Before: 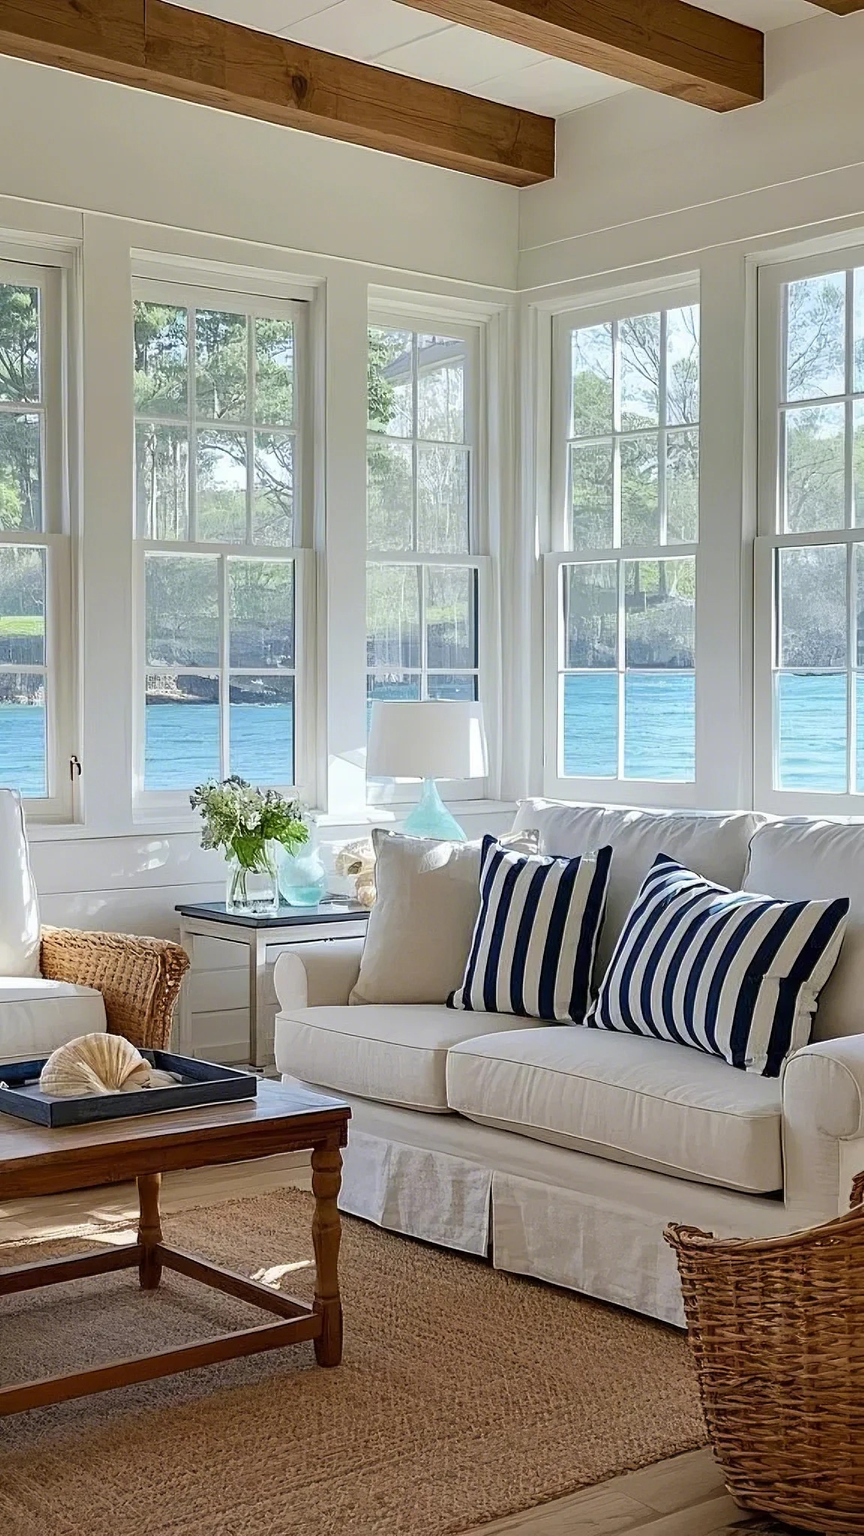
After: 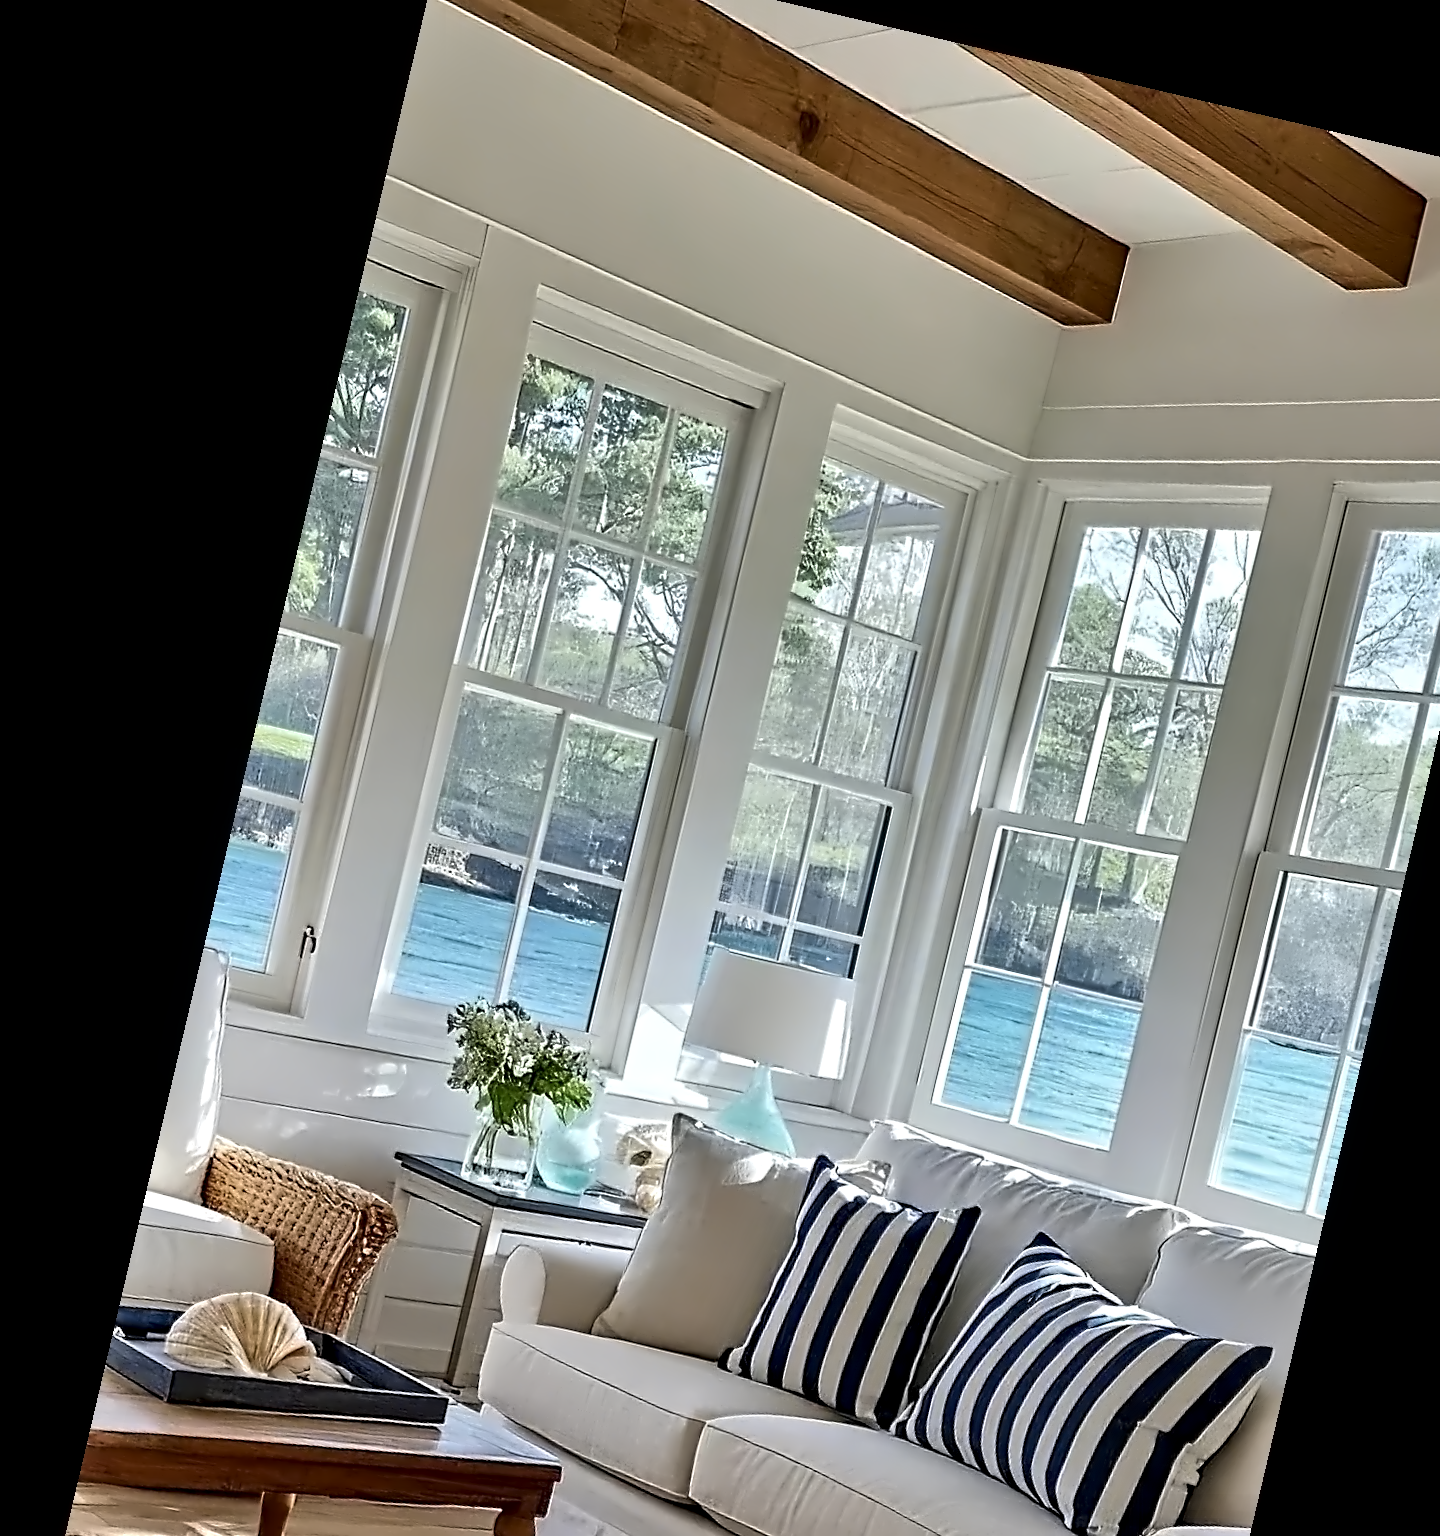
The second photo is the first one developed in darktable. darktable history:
crop: left 1.509%, top 3.452%, right 7.696%, bottom 28.452%
contrast equalizer: octaves 7, y [[0.5, 0.542, 0.583, 0.625, 0.667, 0.708], [0.5 ×6], [0.5 ×6], [0, 0.033, 0.067, 0.1, 0.133, 0.167], [0, 0.05, 0.1, 0.15, 0.2, 0.25]]
color zones: curves: ch0 [(0, 0.5) (0.143, 0.5) (0.286, 0.456) (0.429, 0.5) (0.571, 0.5) (0.714, 0.5) (0.857, 0.5) (1, 0.5)]; ch1 [(0, 0.5) (0.143, 0.5) (0.286, 0.422) (0.429, 0.5) (0.571, 0.5) (0.714, 0.5) (0.857, 0.5) (1, 0.5)]
rotate and perspective: rotation 13.27°, automatic cropping off
shadows and highlights: soften with gaussian
